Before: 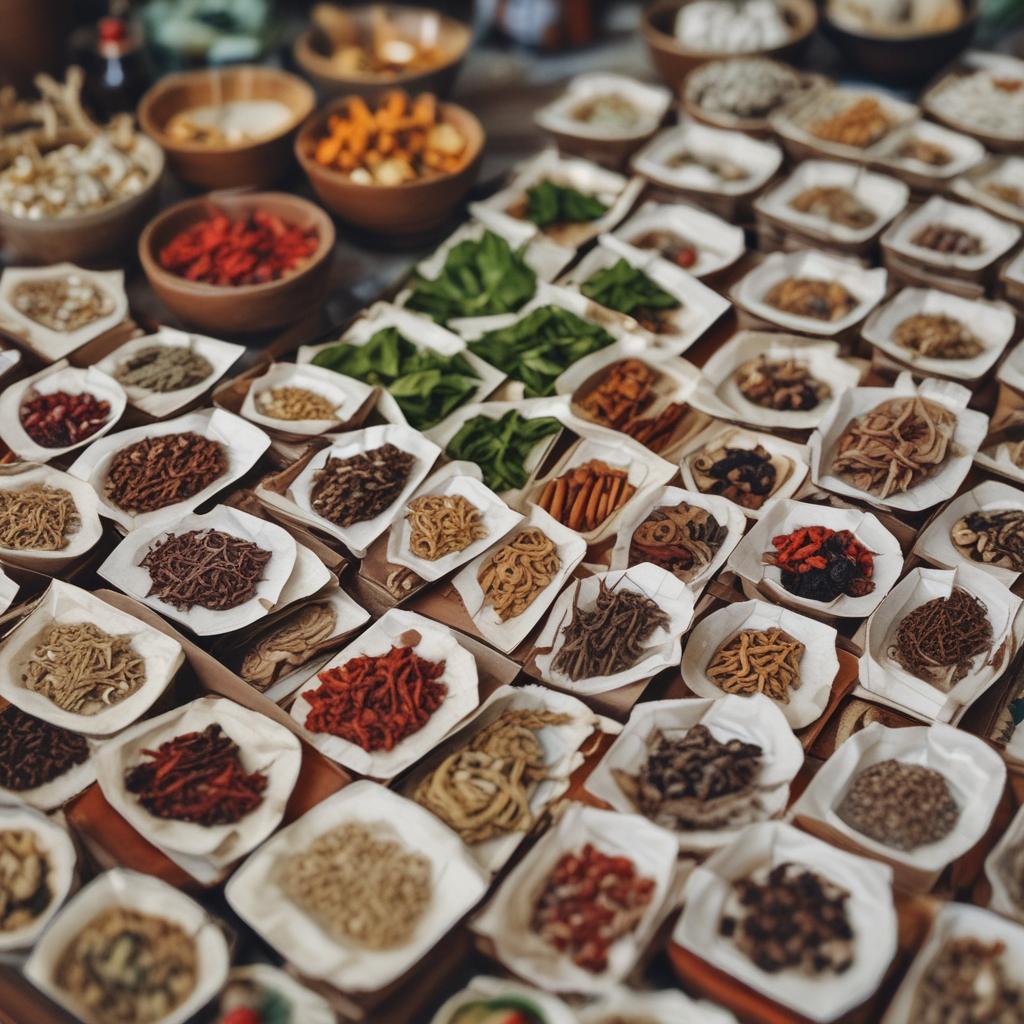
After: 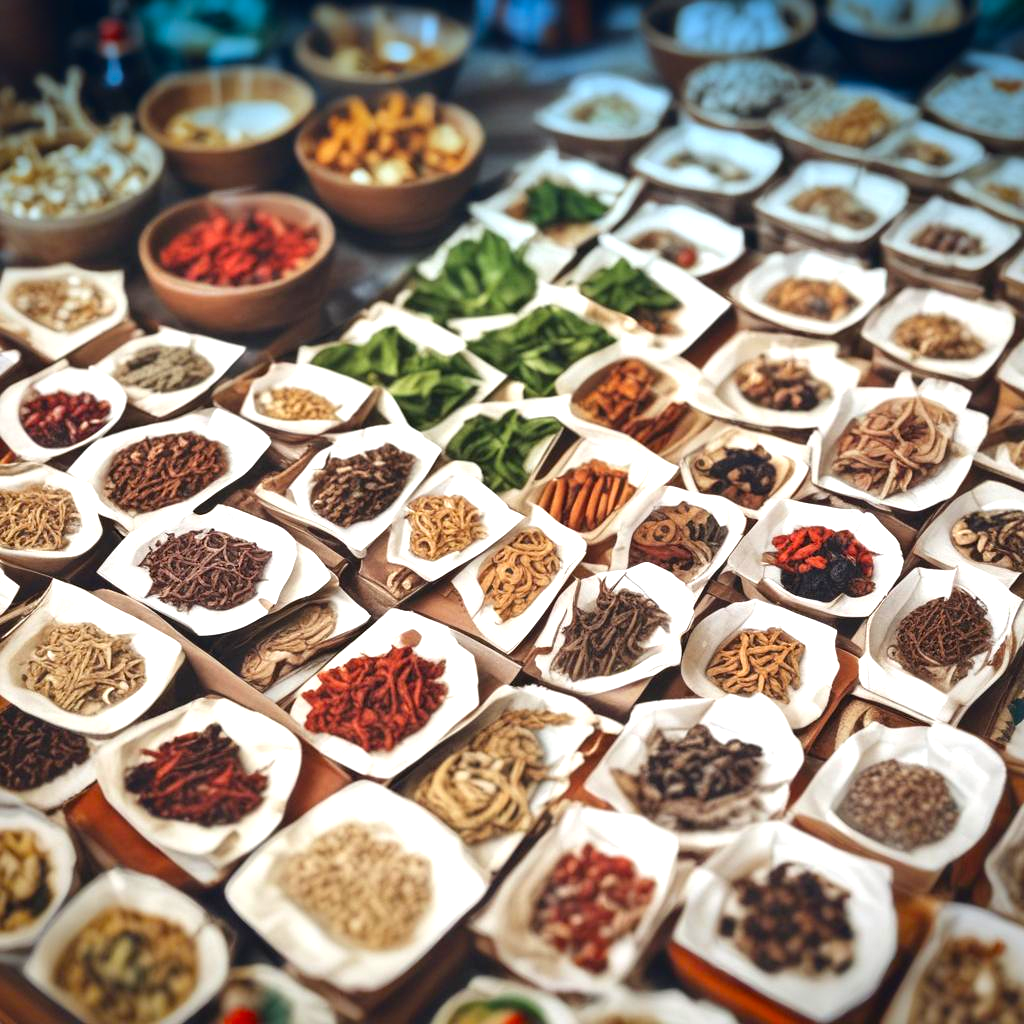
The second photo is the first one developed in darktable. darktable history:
vignetting: fall-off start 88.53%, fall-off radius 44.2%, saturation 0.376, width/height ratio 1.161
graduated density: density 2.02 EV, hardness 44%, rotation 0.374°, offset 8.21, hue 208.8°, saturation 97%
exposure: black level correction 0.001, exposure 1.116 EV, compensate highlight preservation false
